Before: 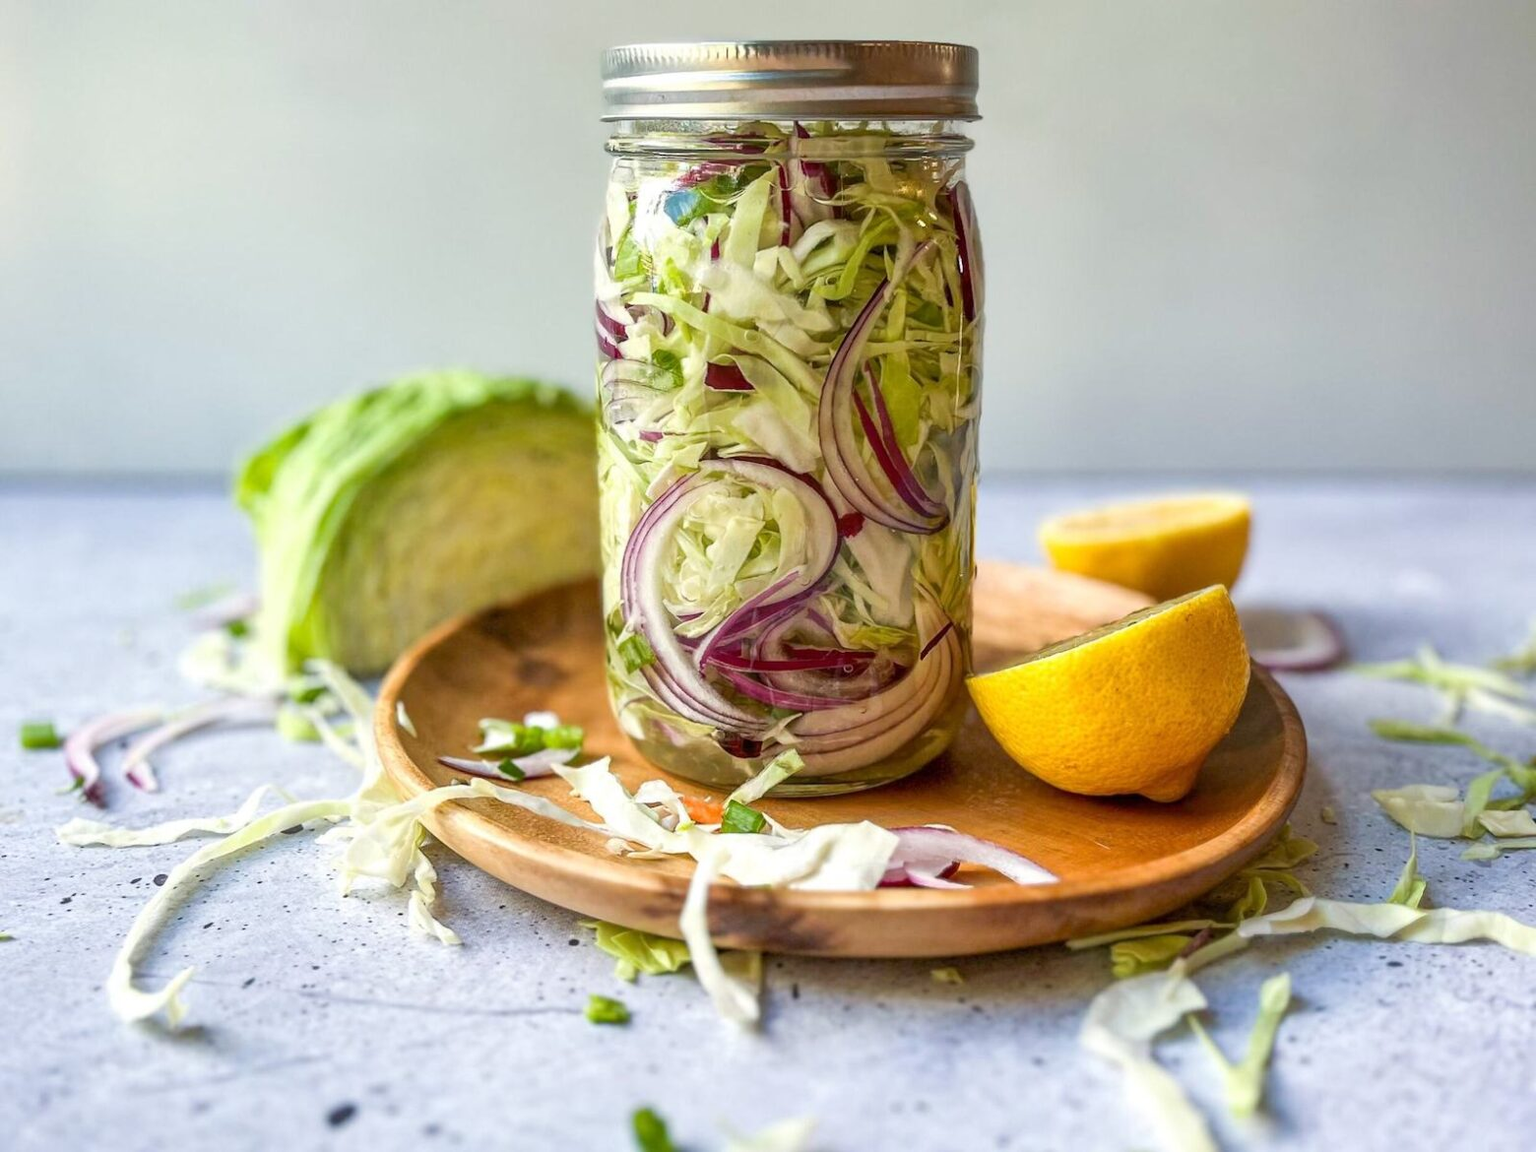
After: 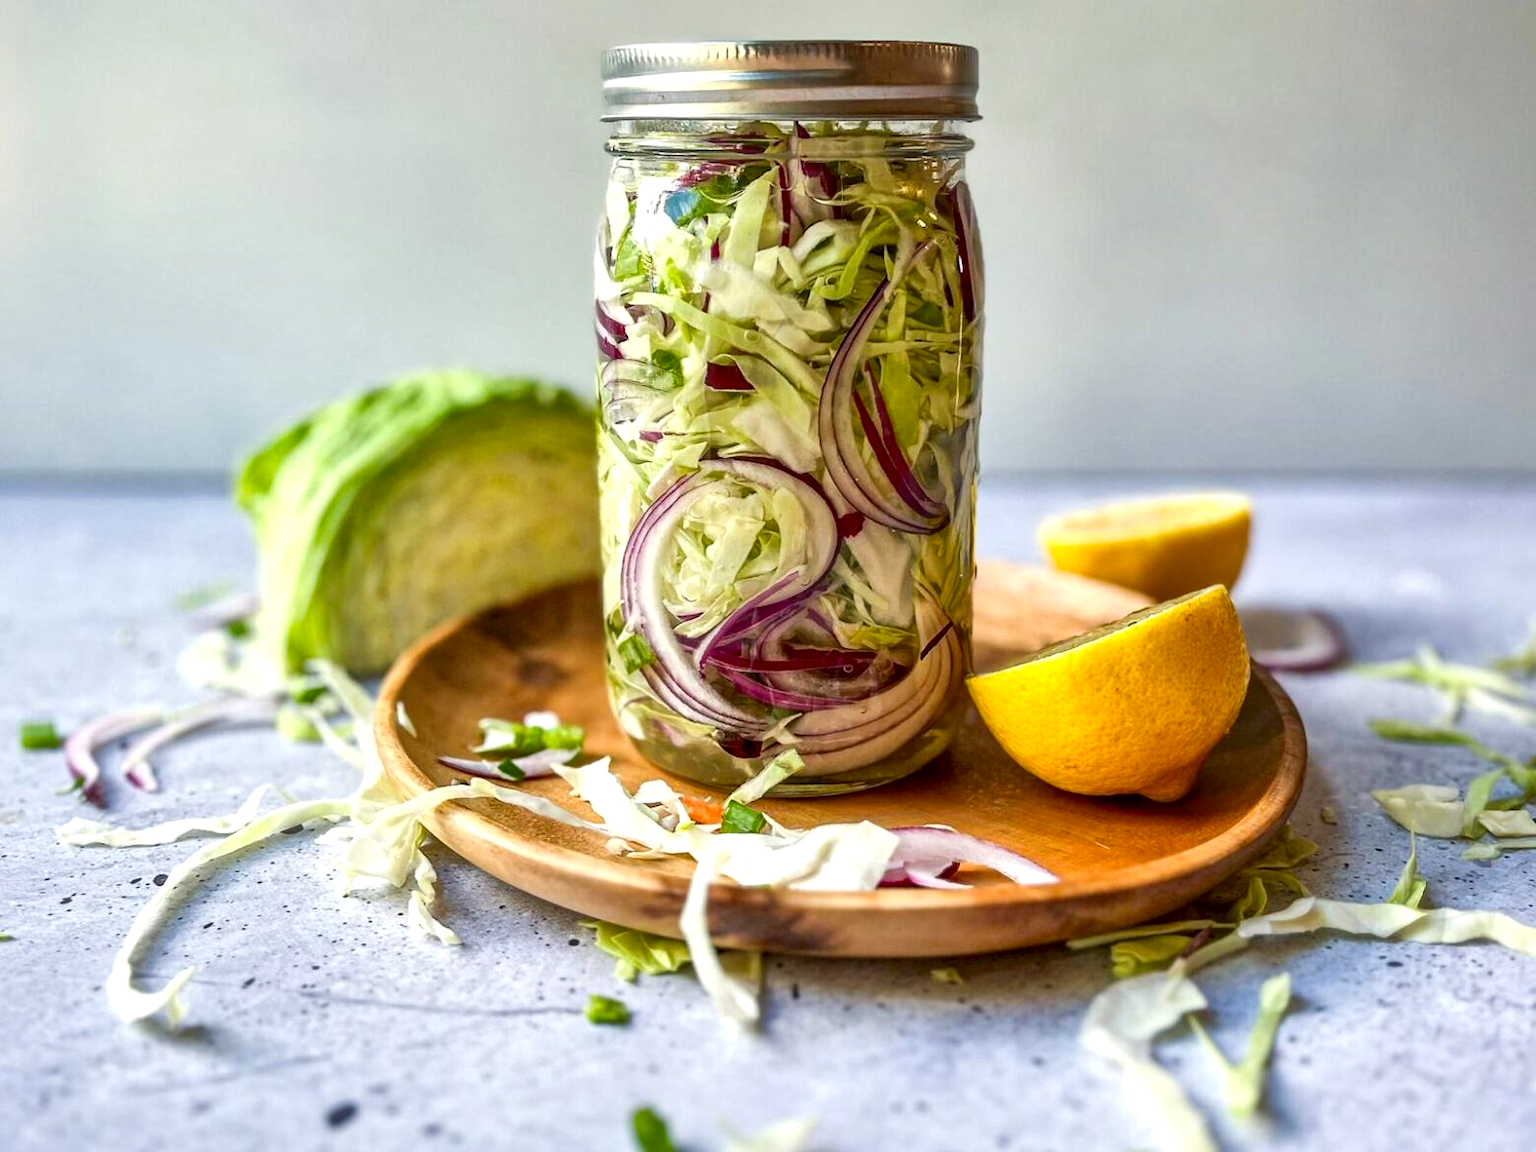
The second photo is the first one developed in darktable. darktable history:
contrast brightness saturation: saturation 0.13
local contrast: mode bilateral grid, contrast 25, coarseness 60, detail 151%, midtone range 0.2
